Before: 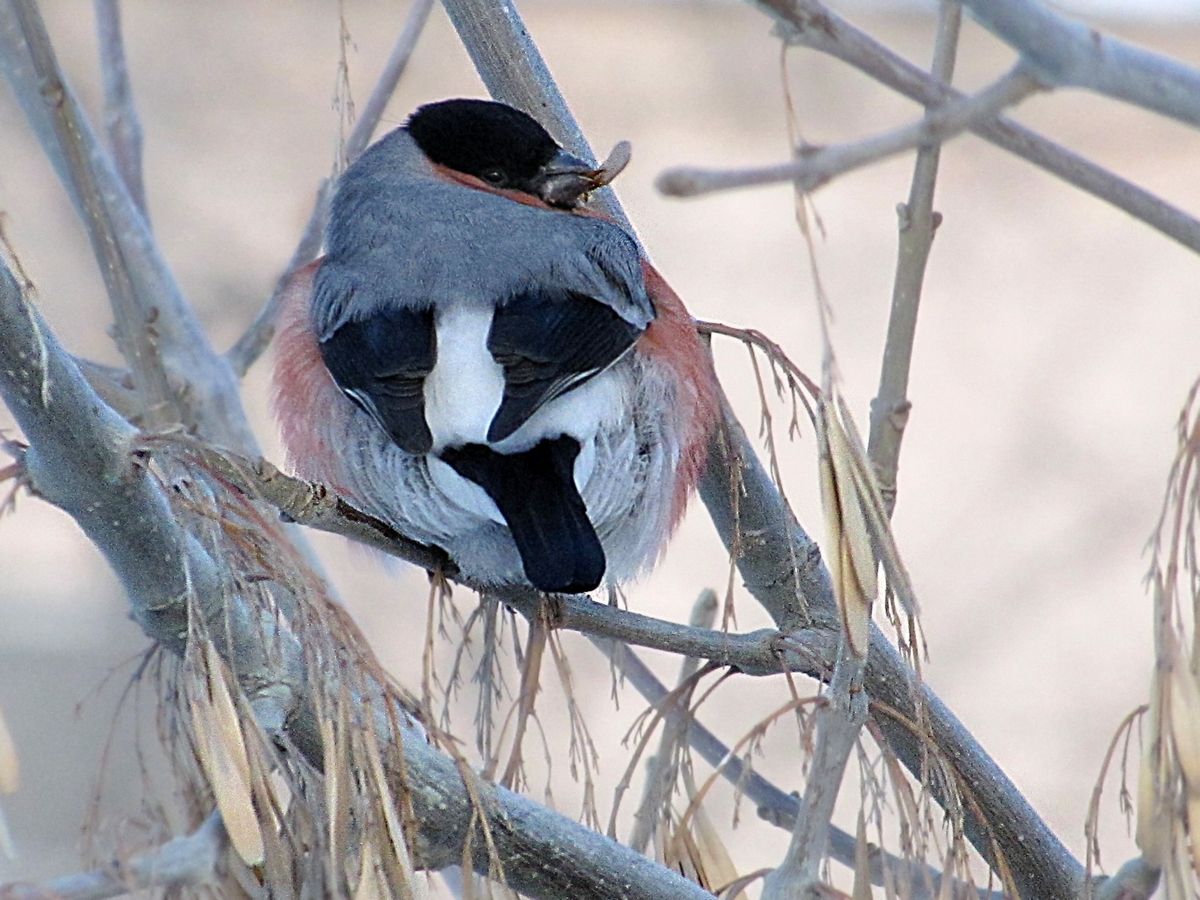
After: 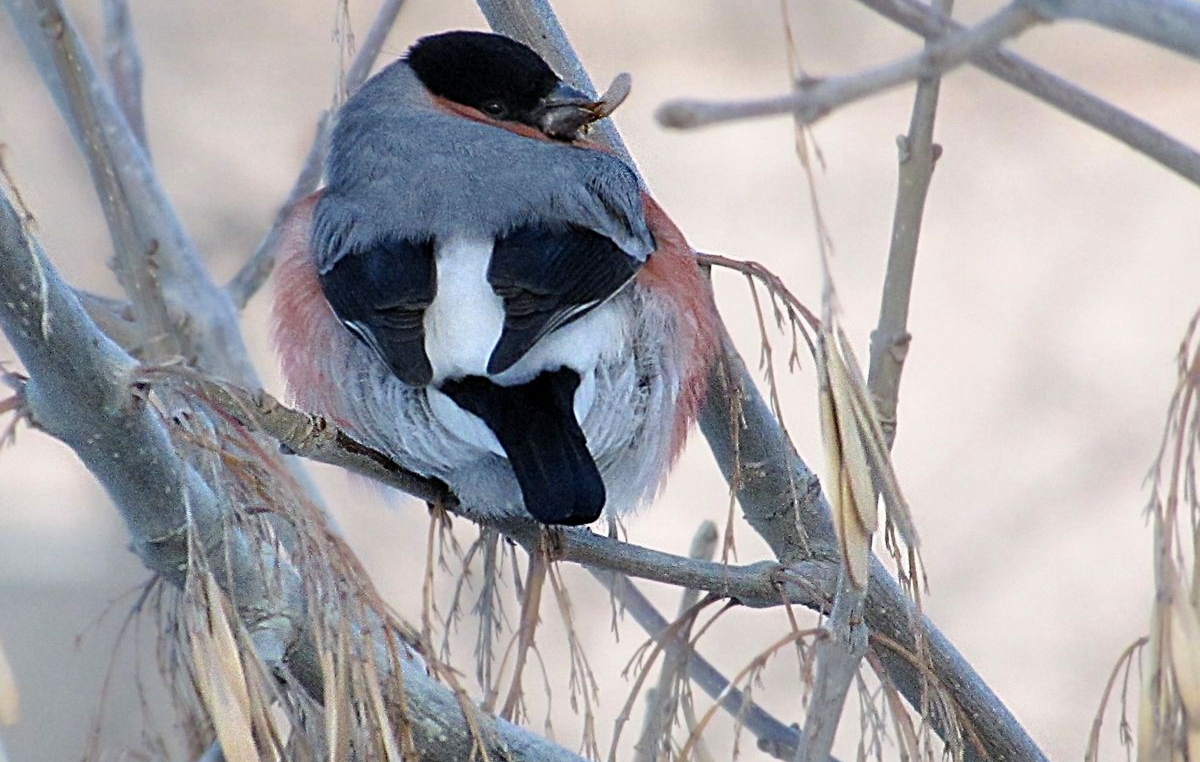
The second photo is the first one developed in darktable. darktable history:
crop: top 7.587%, bottom 7.701%
